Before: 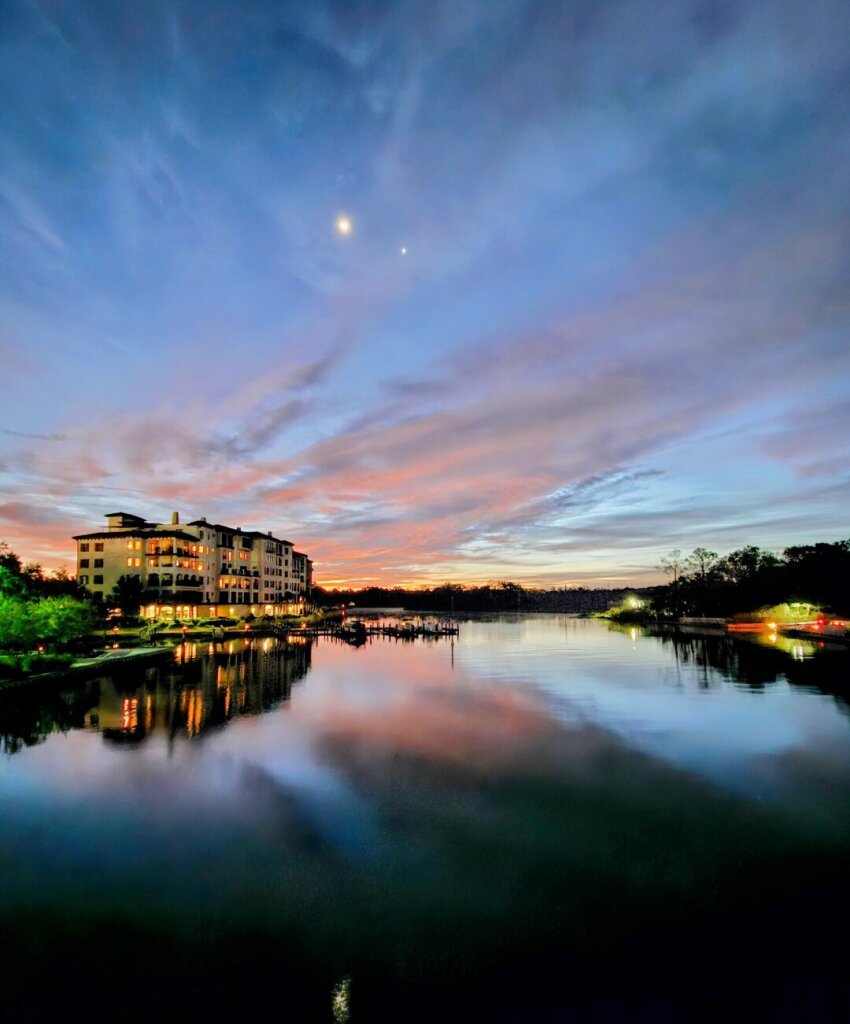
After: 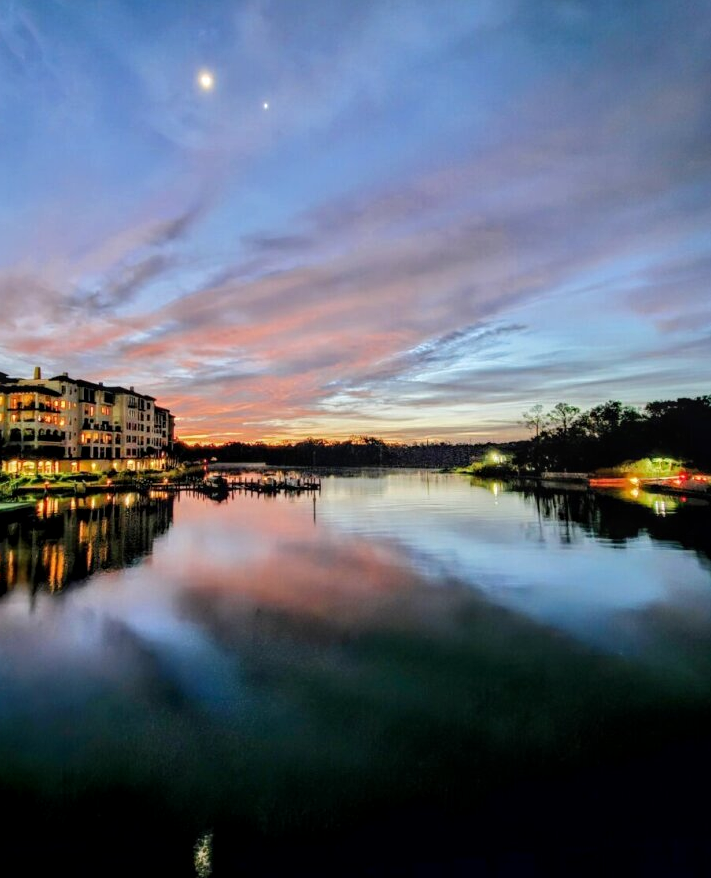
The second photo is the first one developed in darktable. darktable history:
crop: left 16.315%, top 14.246%
local contrast: on, module defaults
